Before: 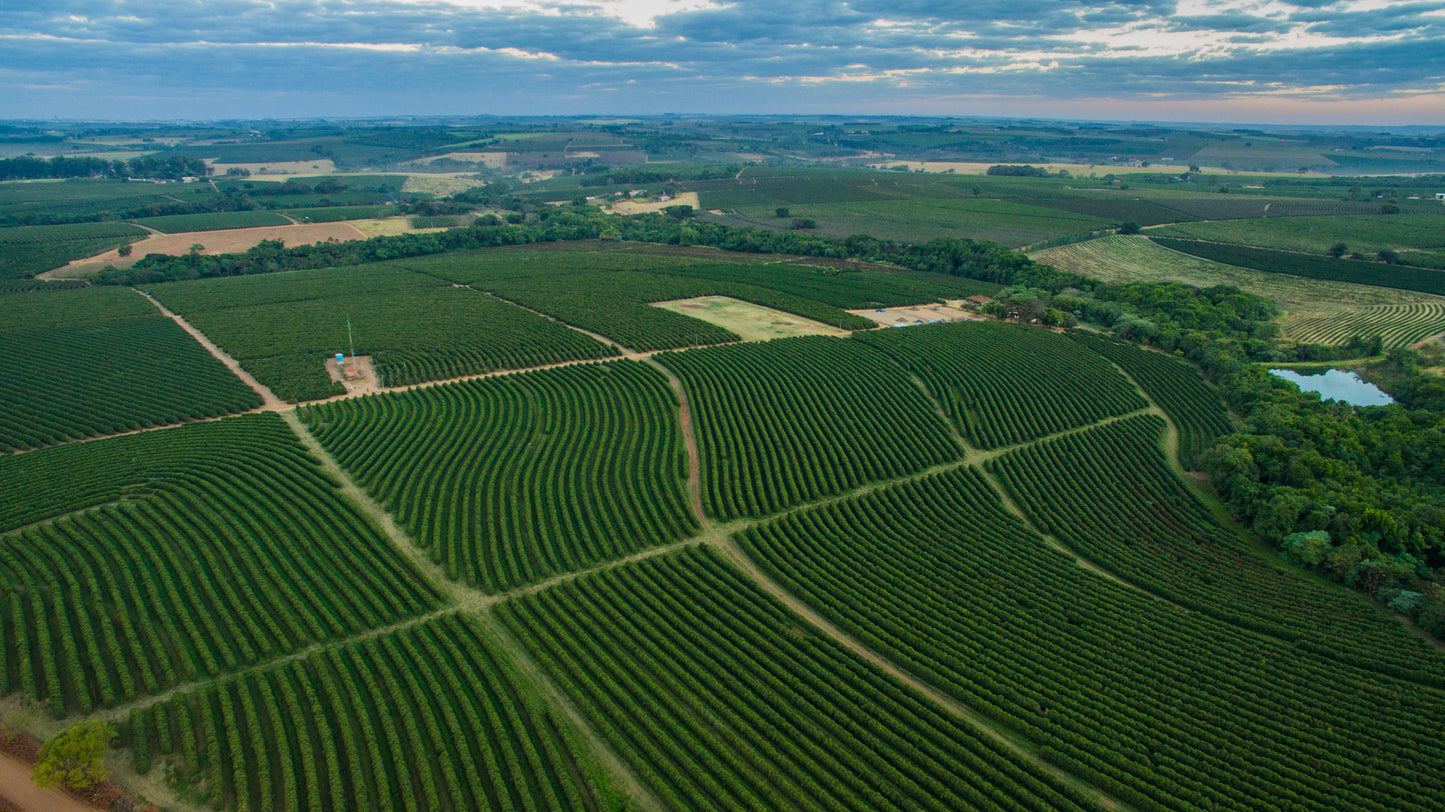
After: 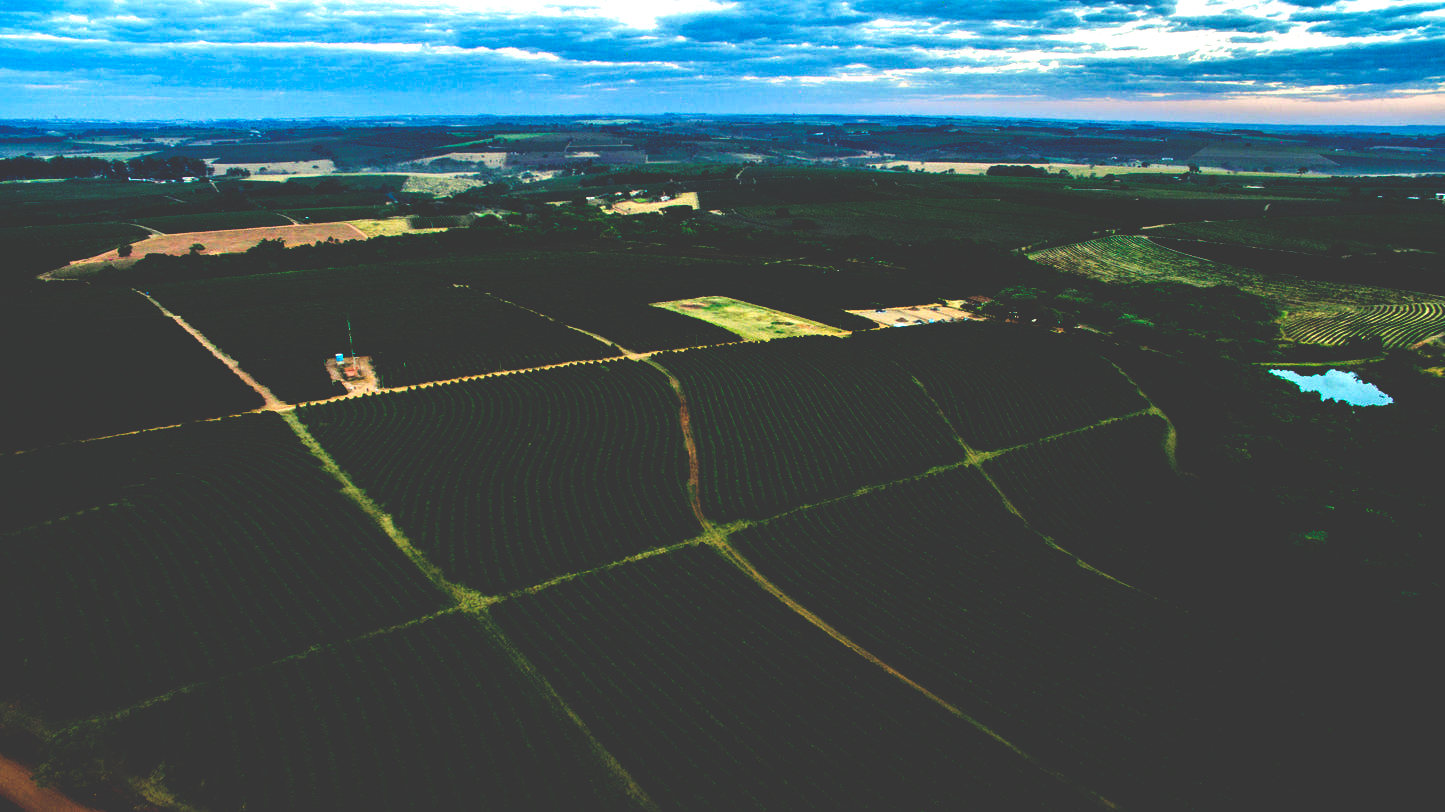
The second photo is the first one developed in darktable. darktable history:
base curve: curves: ch0 [(0, 0.036) (0.083, 0.04) (0.804, 1)], preserve colors none
tone equalizer: -8 EV -0.75 EV, -7 EV -0.7 EV, -6 EV -0.6 EV, -5 EV -0.4 EV, -3 EV 0.4 EV, -2 EV 0.6 EV, -1 EV 0.7 EV, +0 EV 0.75 EV, edges refinement/feathering 500, mask exposure compensation -1.57 EV, preserve details no
